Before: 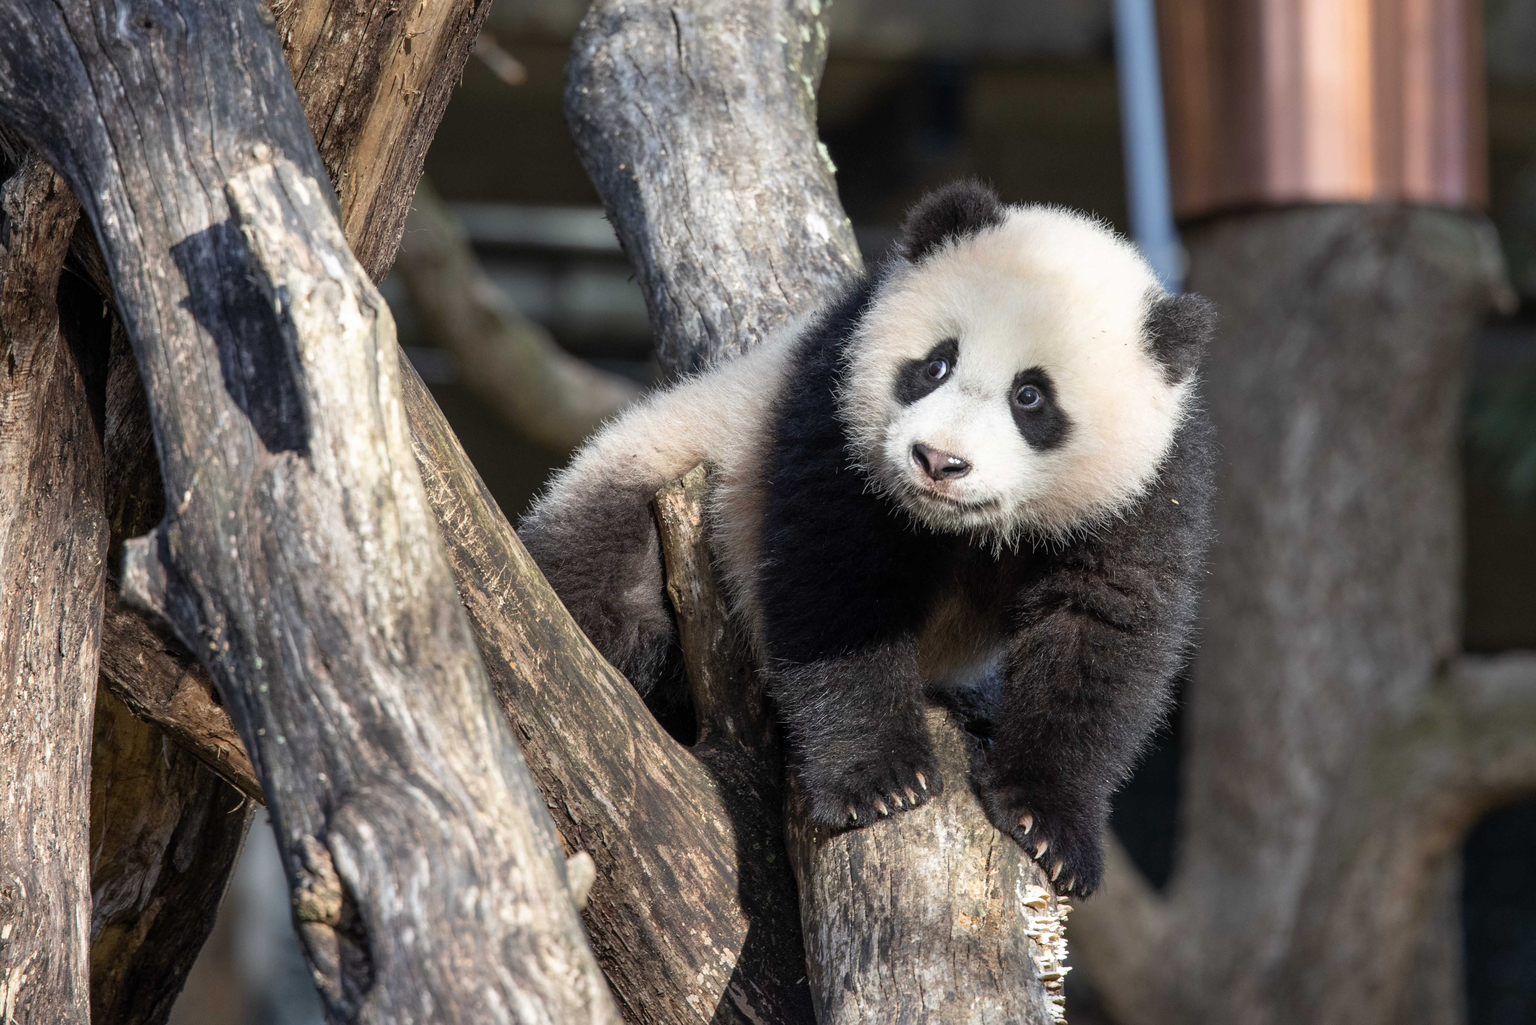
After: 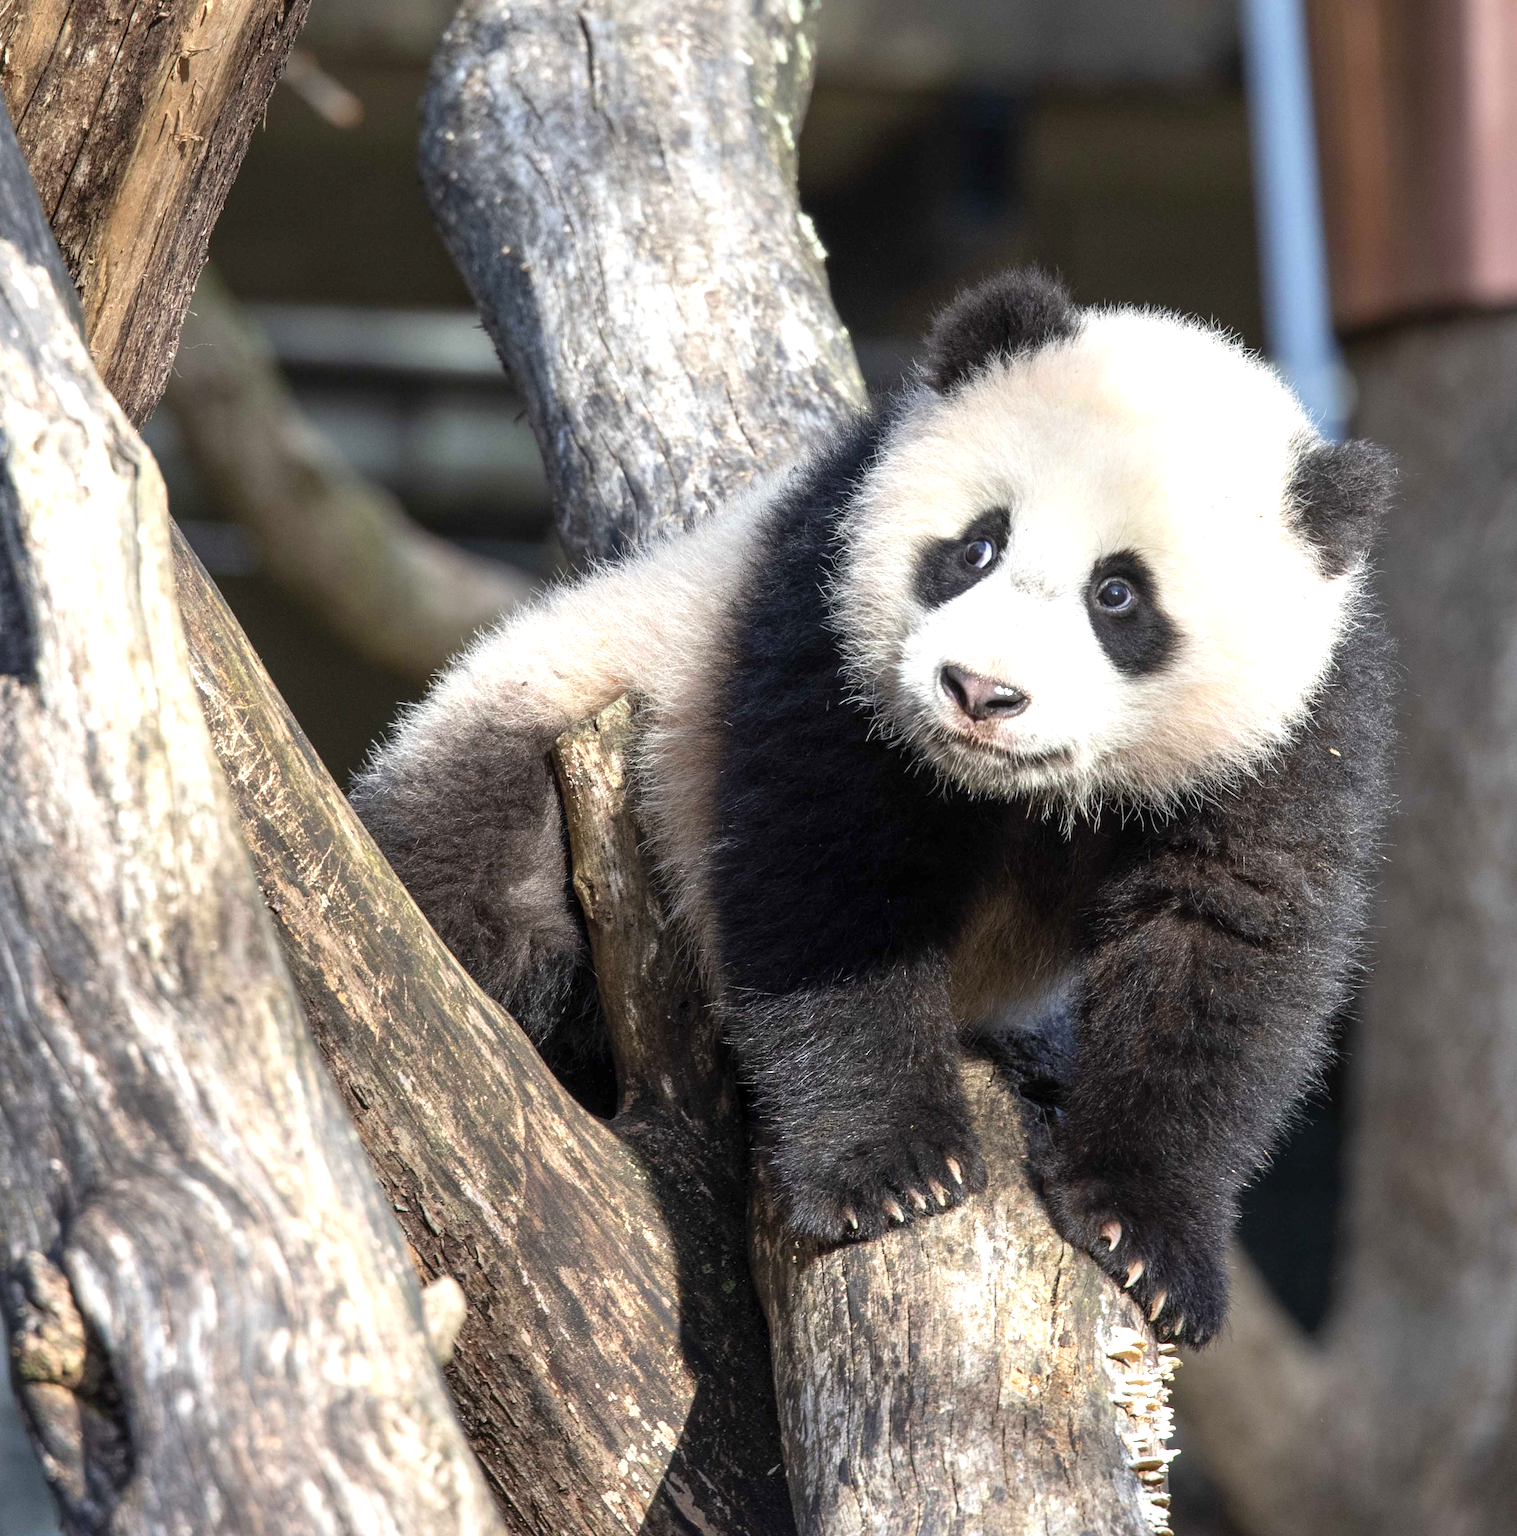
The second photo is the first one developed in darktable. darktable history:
crop and rotate: left 18.581%, right 15.534%
exposure: exposure 0.604 EV, compensate exposure bias true, compensate highlight preservation false
